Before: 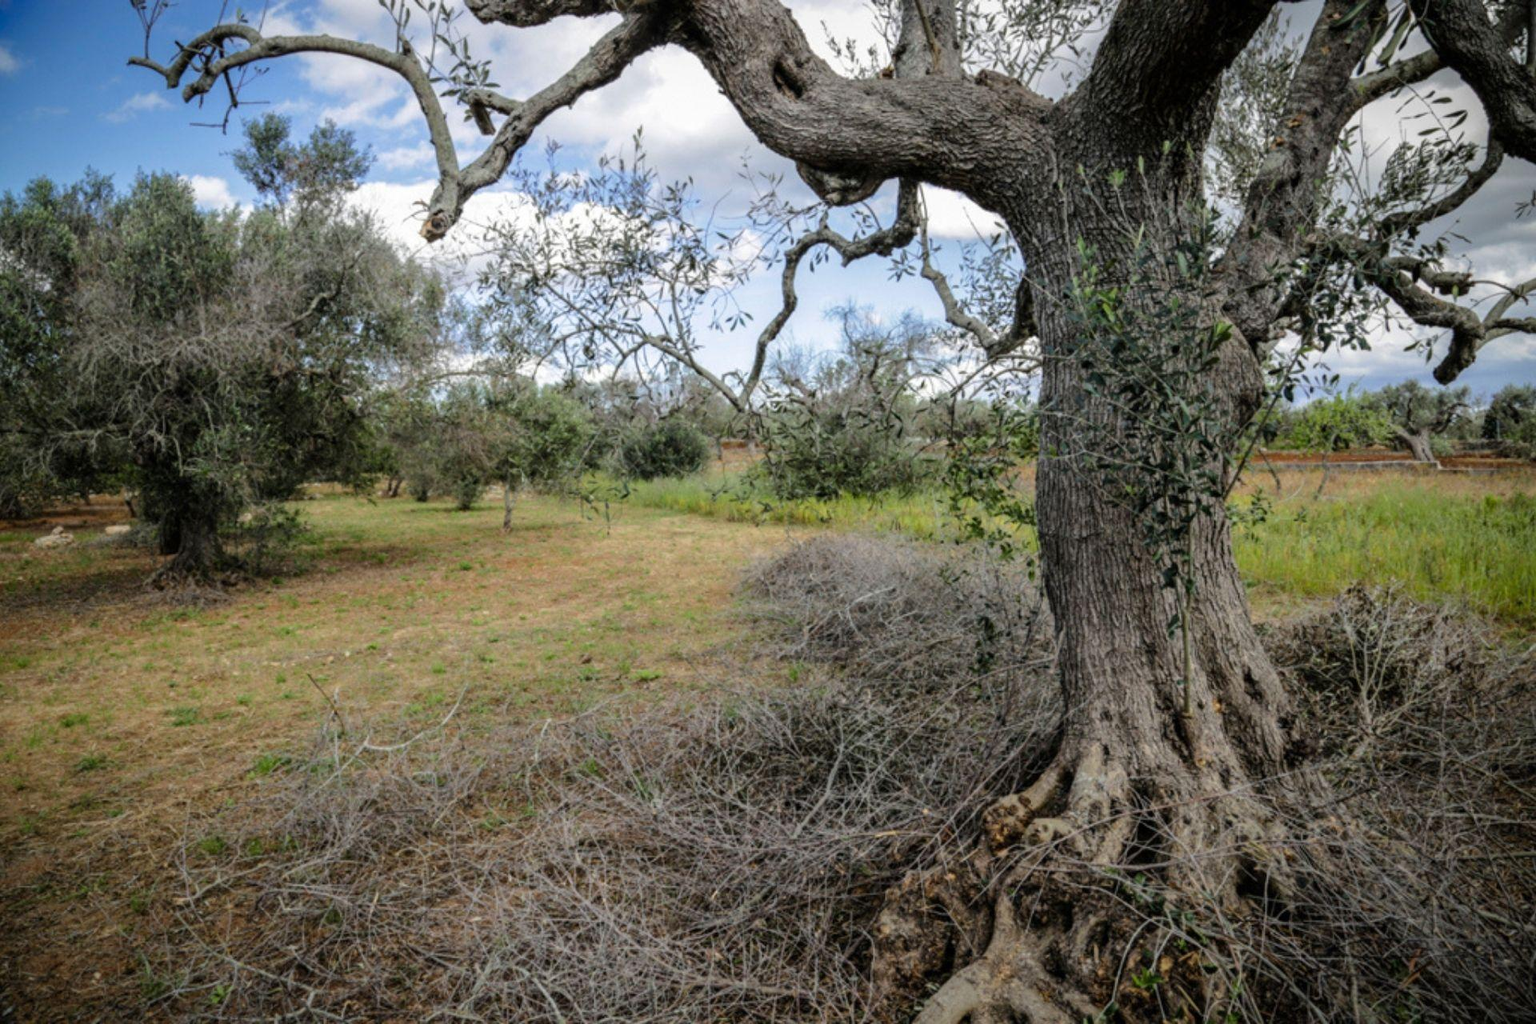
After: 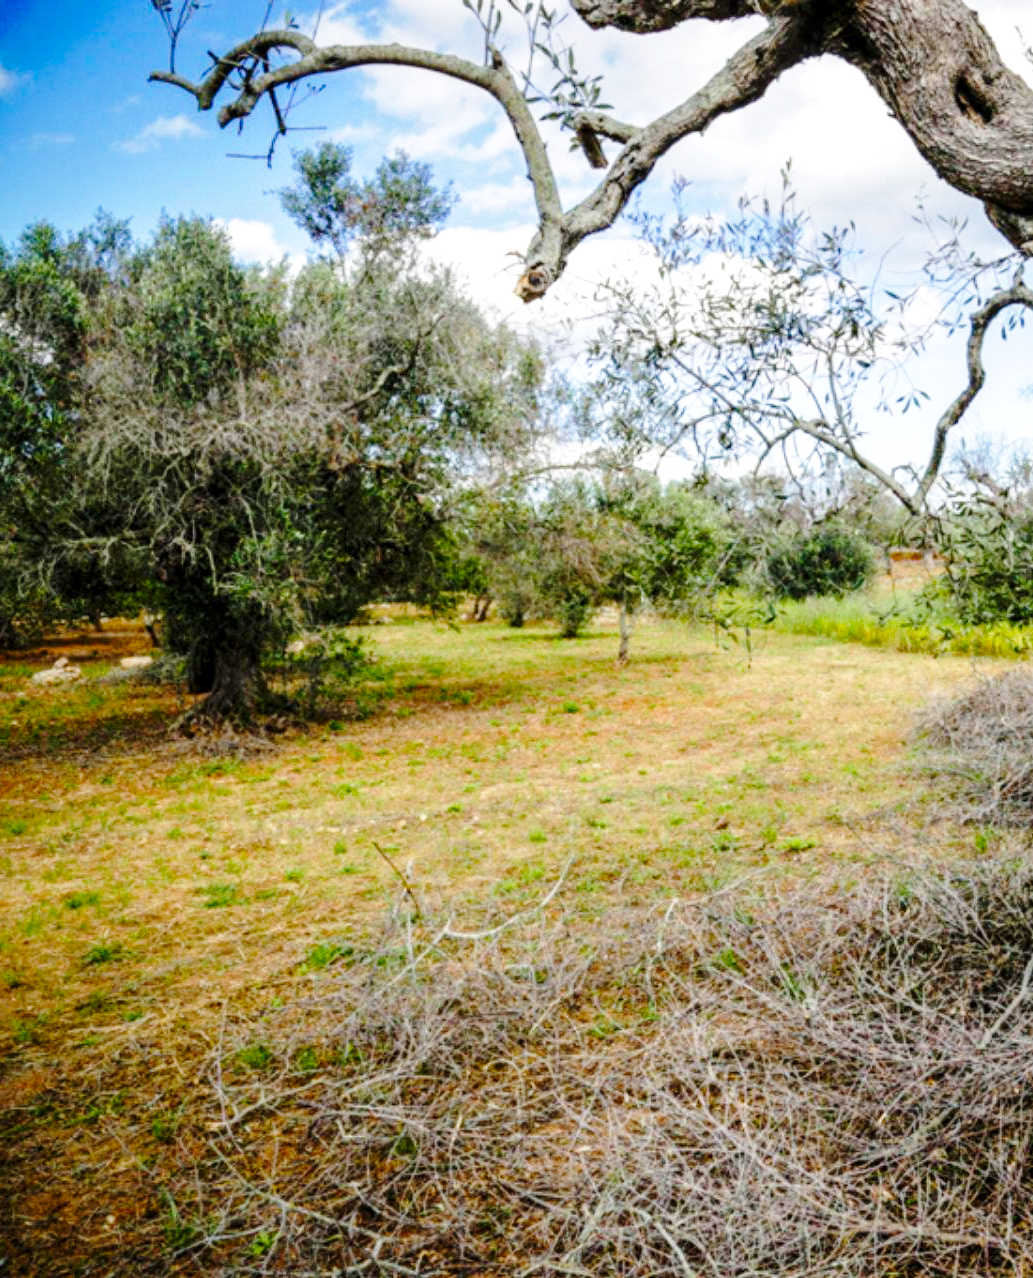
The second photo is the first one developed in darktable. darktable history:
crop: left 0.587%, right 45.588%, bottom 0.086%
color balance rgb: perceptual saturation grading › global saturation 35%, perceptual saturation grading › highlights -30%, perceptual saturation grading › shadows 35%, perceptual brilliance grading › global brilliance 3%, perceptual brilliance grading › highlights -3%, perceptual brilliance grading › shadows 3%
local contrast: highlights 100%, shadows 100%, detail 120%, midtone range 0.2
base curve: curves: ch0 [(0, 0) (0.028, 0.03) (0.121, 0.232) (0.46, 0.748) (0.859, 0.968) (1, 1)], preserve colors none
exposure: compensate highlight preservation false
